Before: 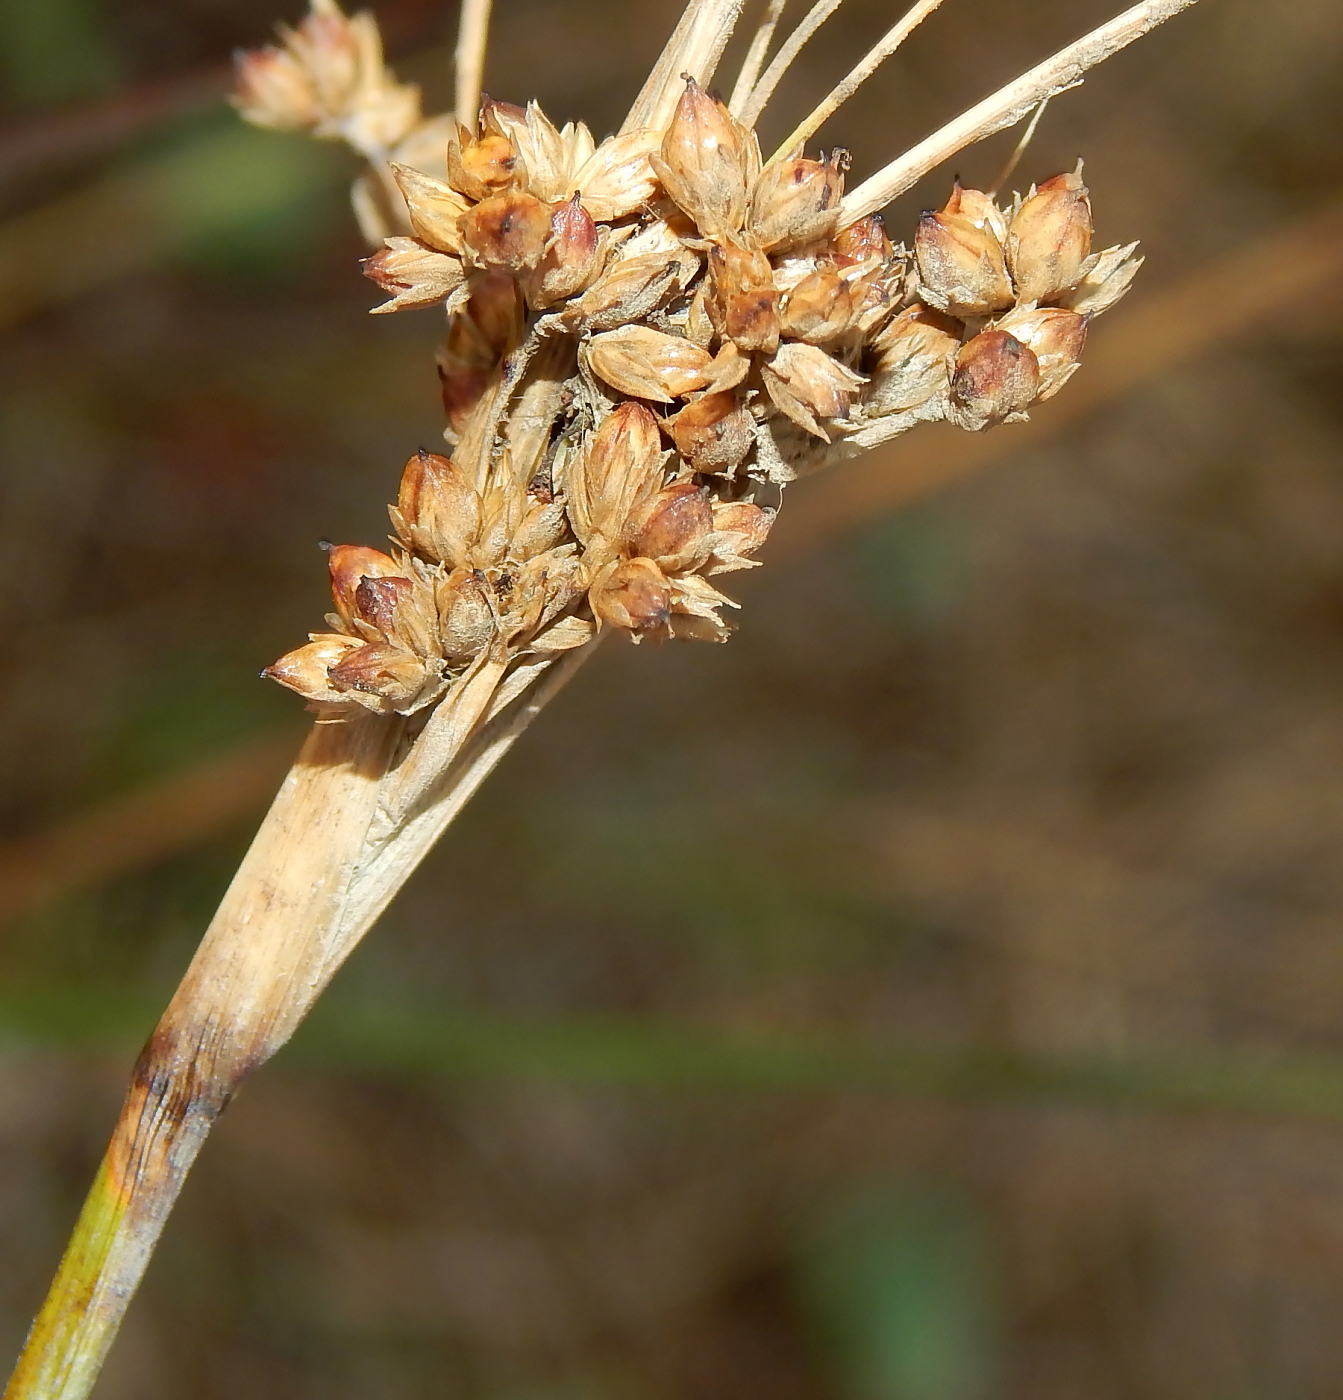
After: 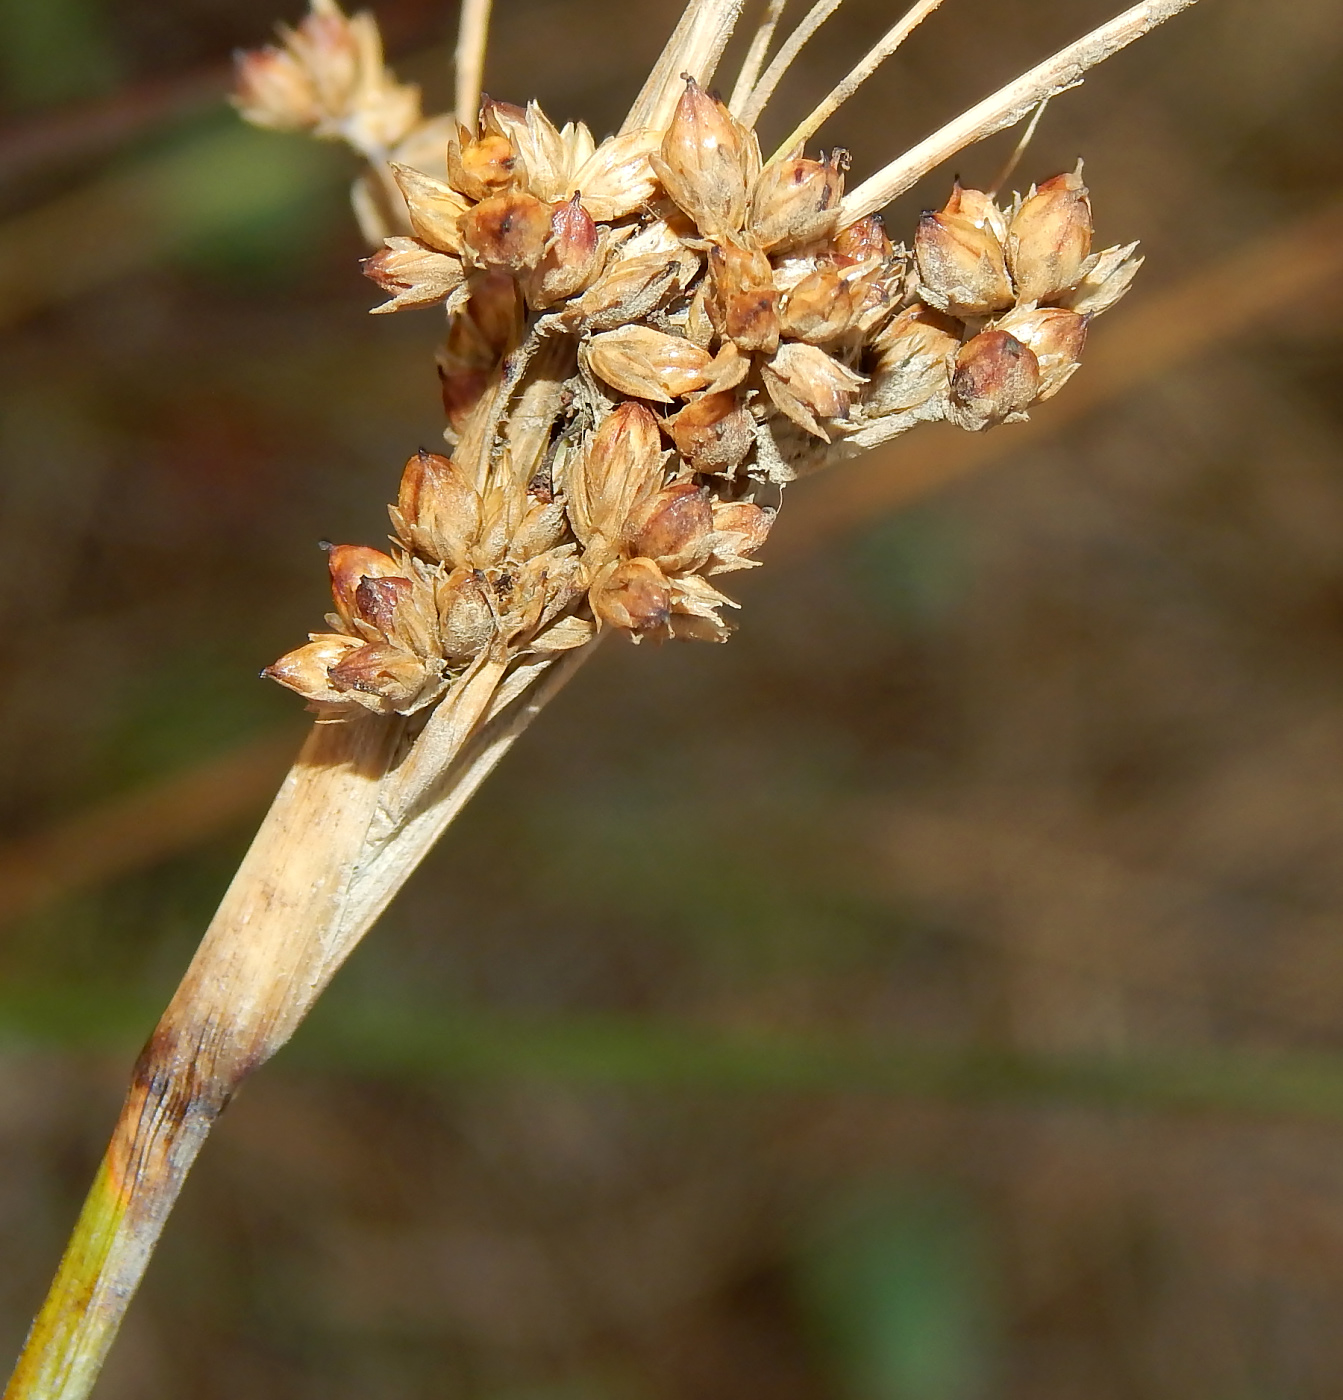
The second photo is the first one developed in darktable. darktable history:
haze removal: strength 0.097, compatibility mode true, adaptive false
